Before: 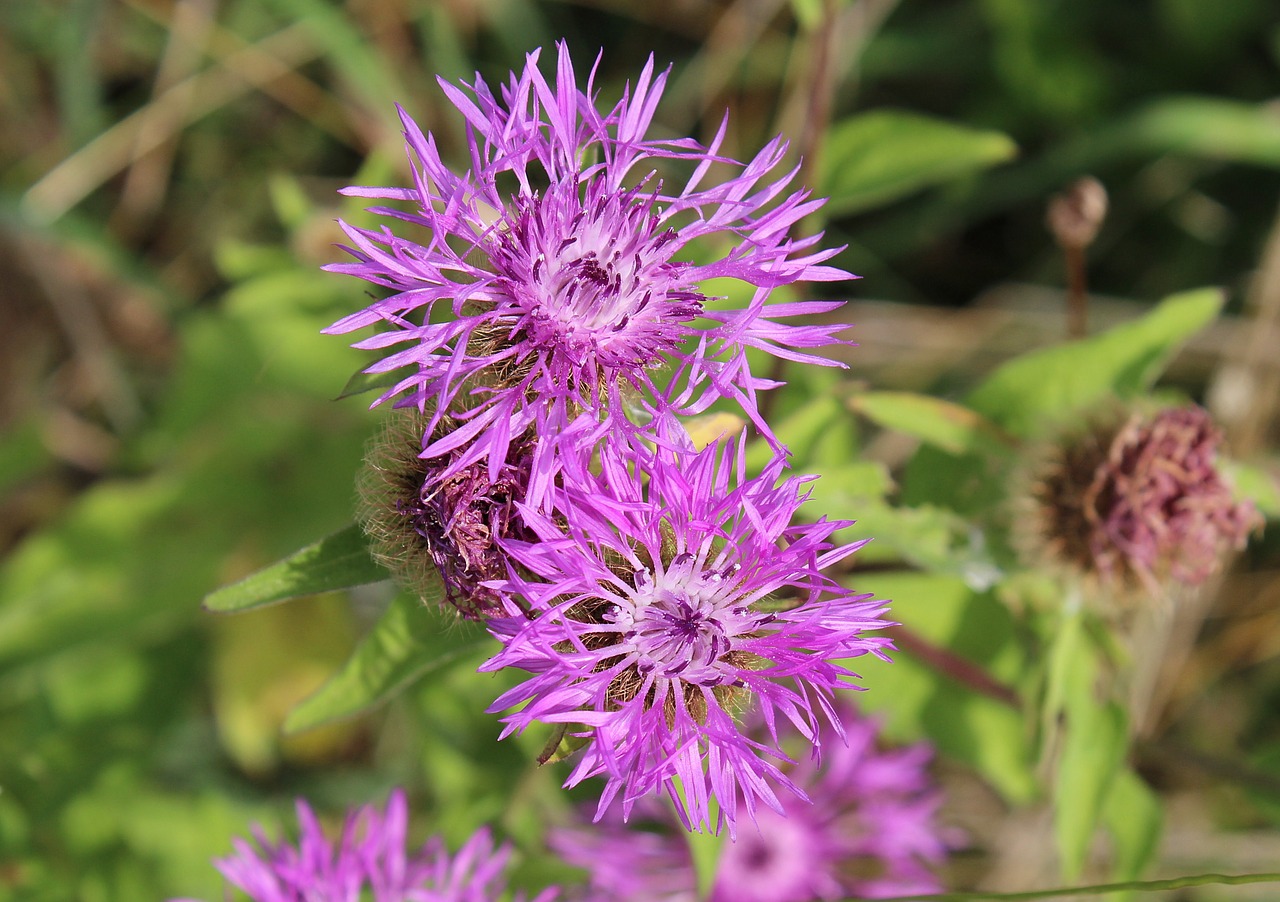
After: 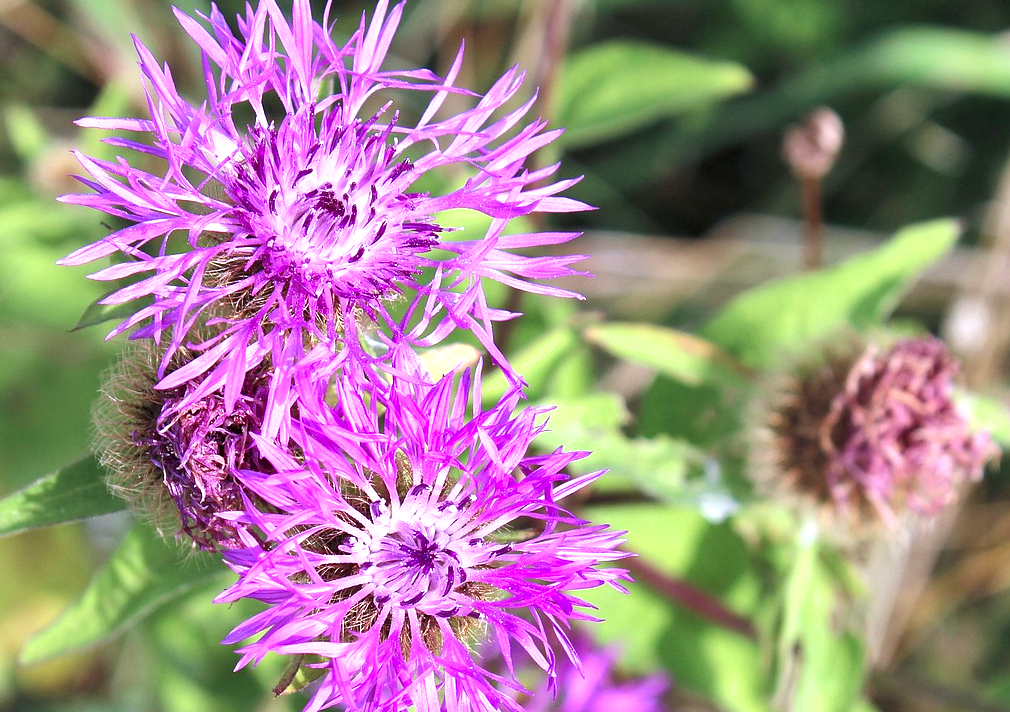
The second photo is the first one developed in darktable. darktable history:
shadows and highlights: low approximation 0.01, soften with gaussian
color calibration: illuminant as shot in camera, x 0.377, y 0.393, temperature 4165.61 K
exposure: black level correction 0.001, exposure 0.967 EV, compensate highlight preservation false
crop and rotate: left 20.69%, top 7.748%, right 0.355%, bottom 13.294%
